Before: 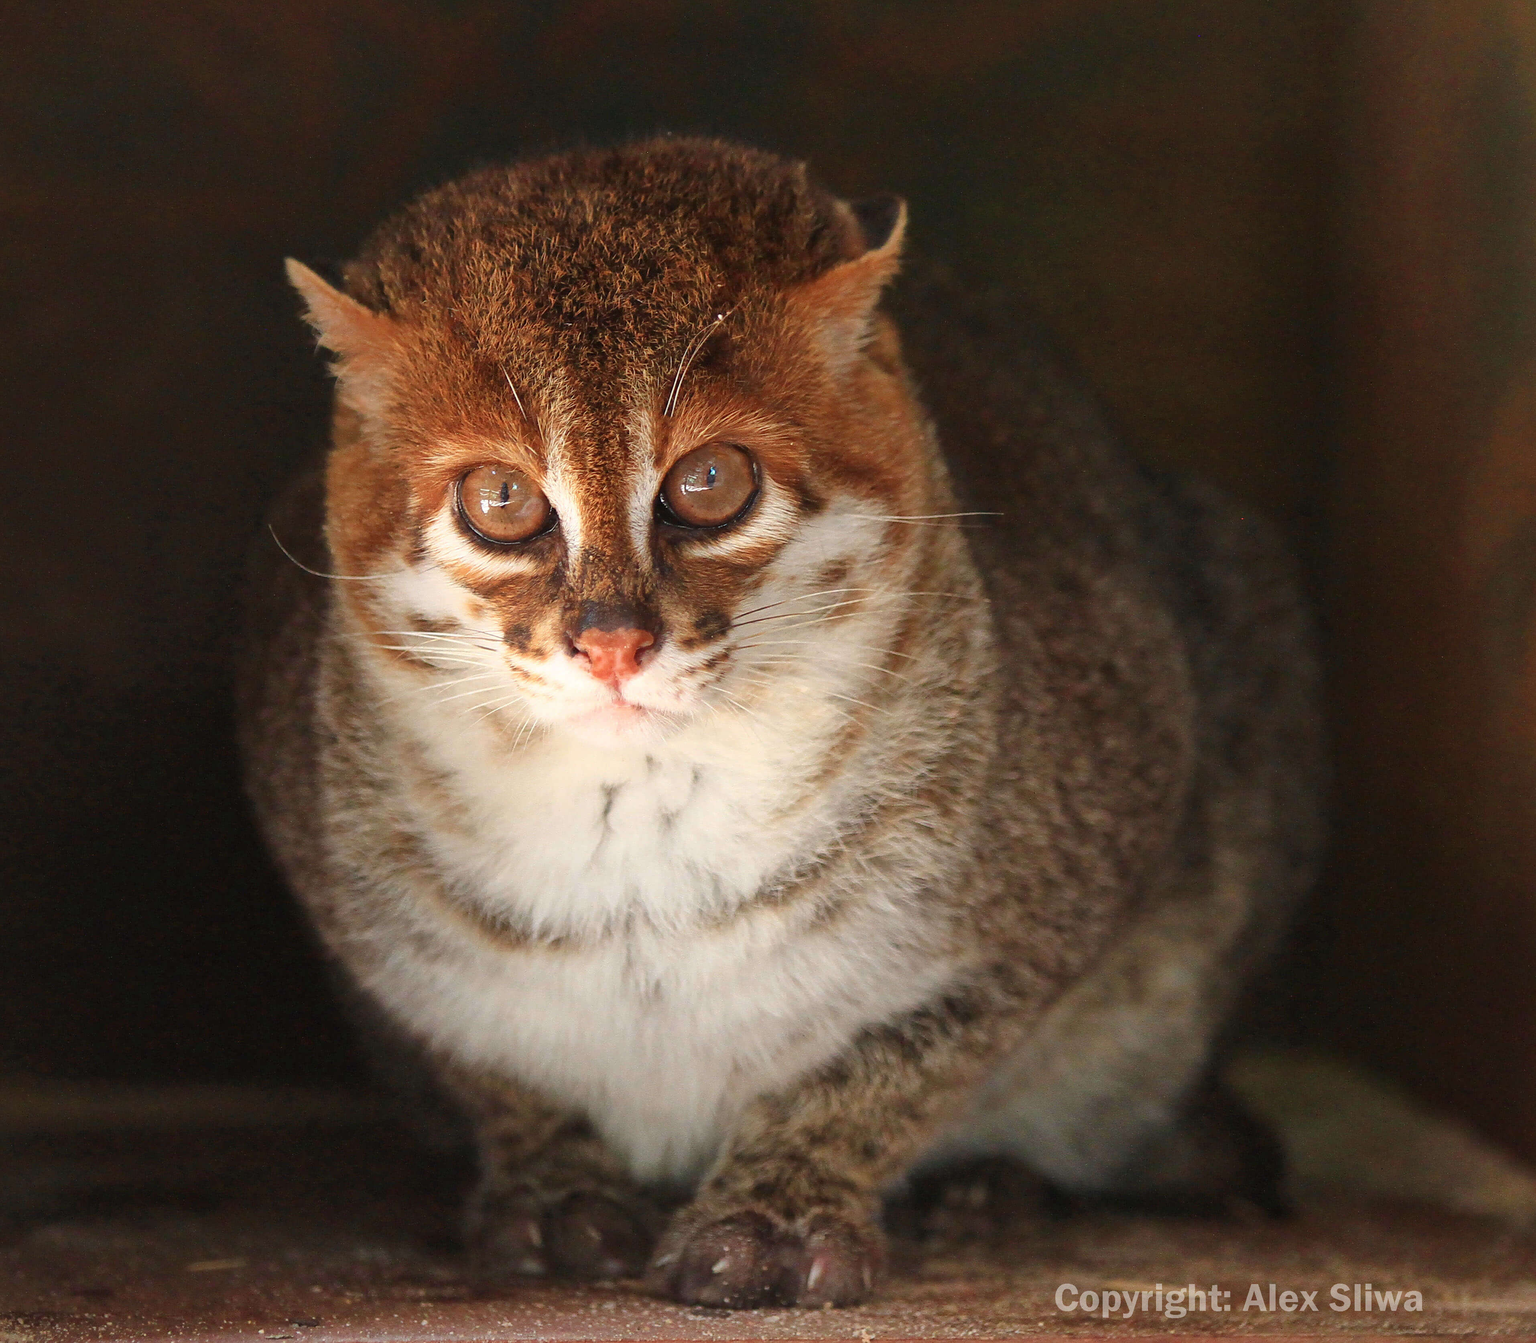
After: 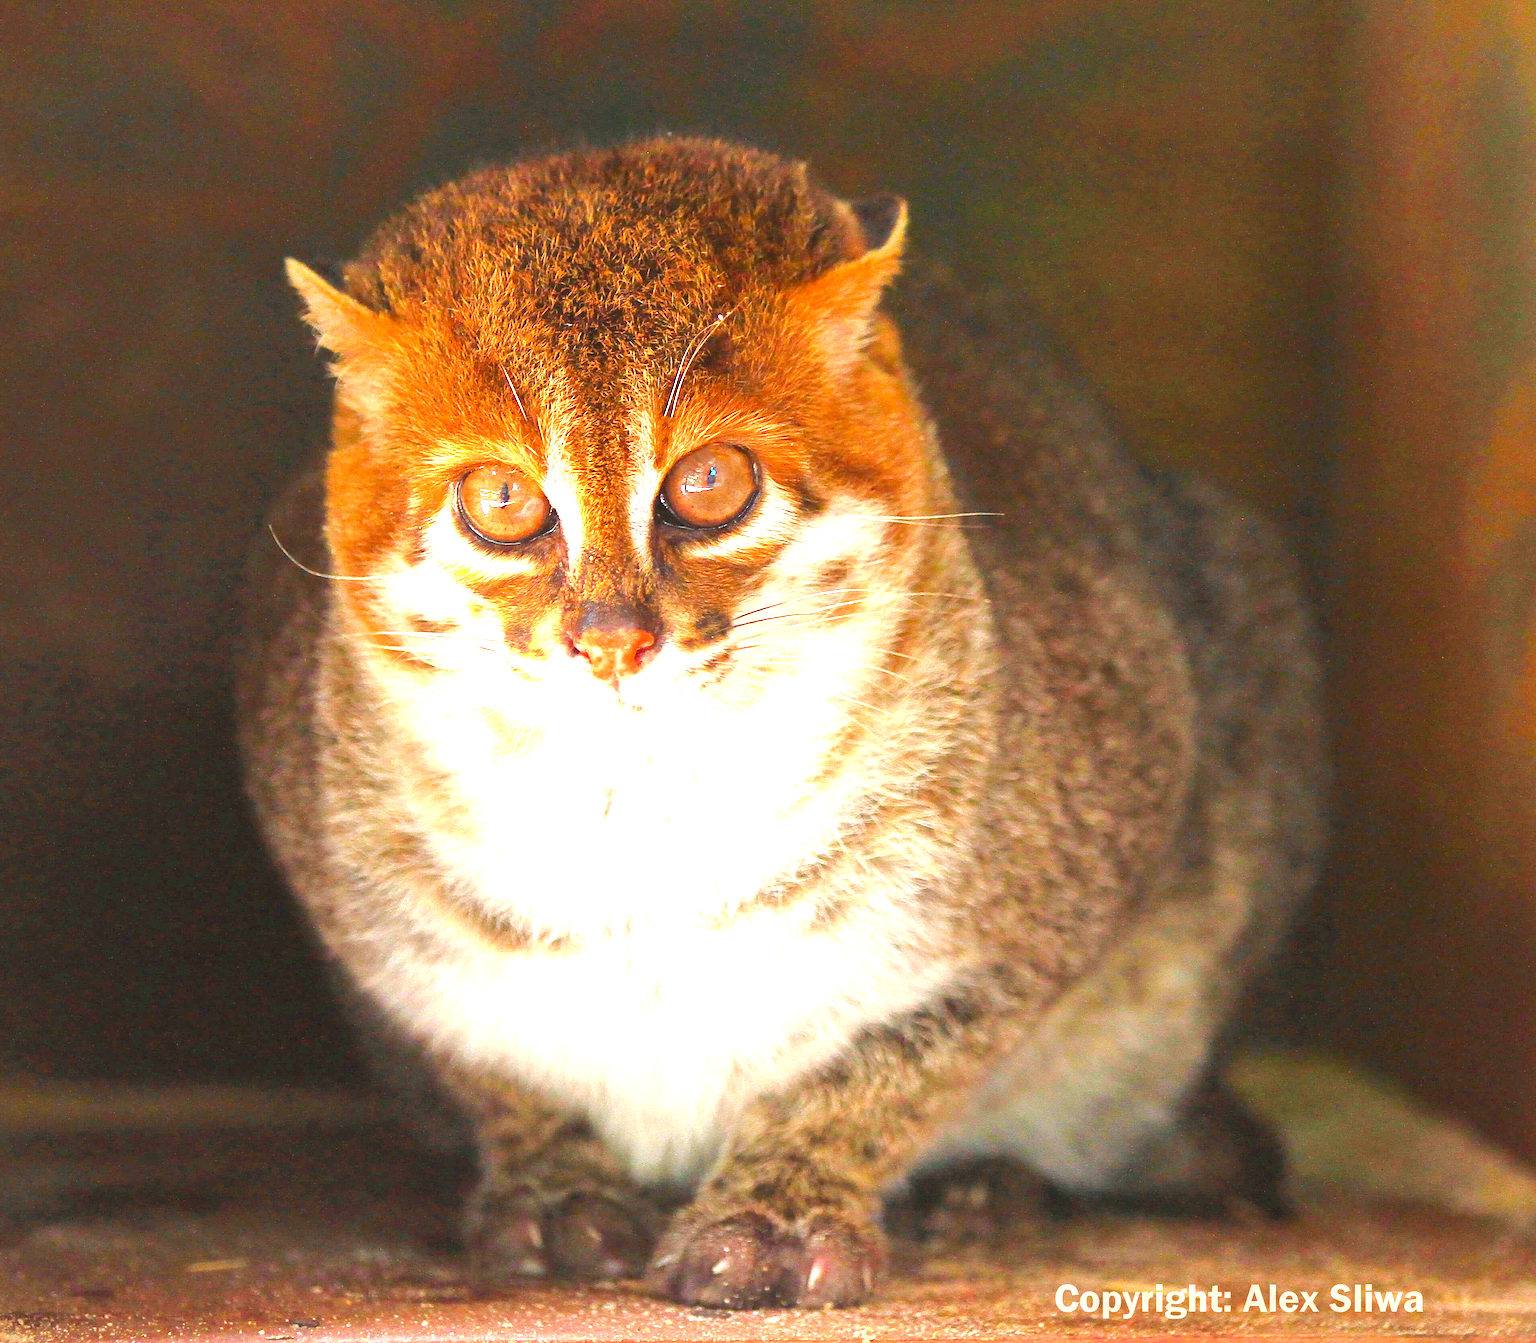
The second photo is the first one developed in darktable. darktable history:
color balance rgb: perceptual saturation grading › global saturation 25%, perceptual brilliance grading › mid-tones 10%, perceptual brilliance grading › shadows 15%, global vibrance 20%
exposure: black level correction 0, exposure 1.675 EV, compensate exposure bias true, compensate highlight preservation false
